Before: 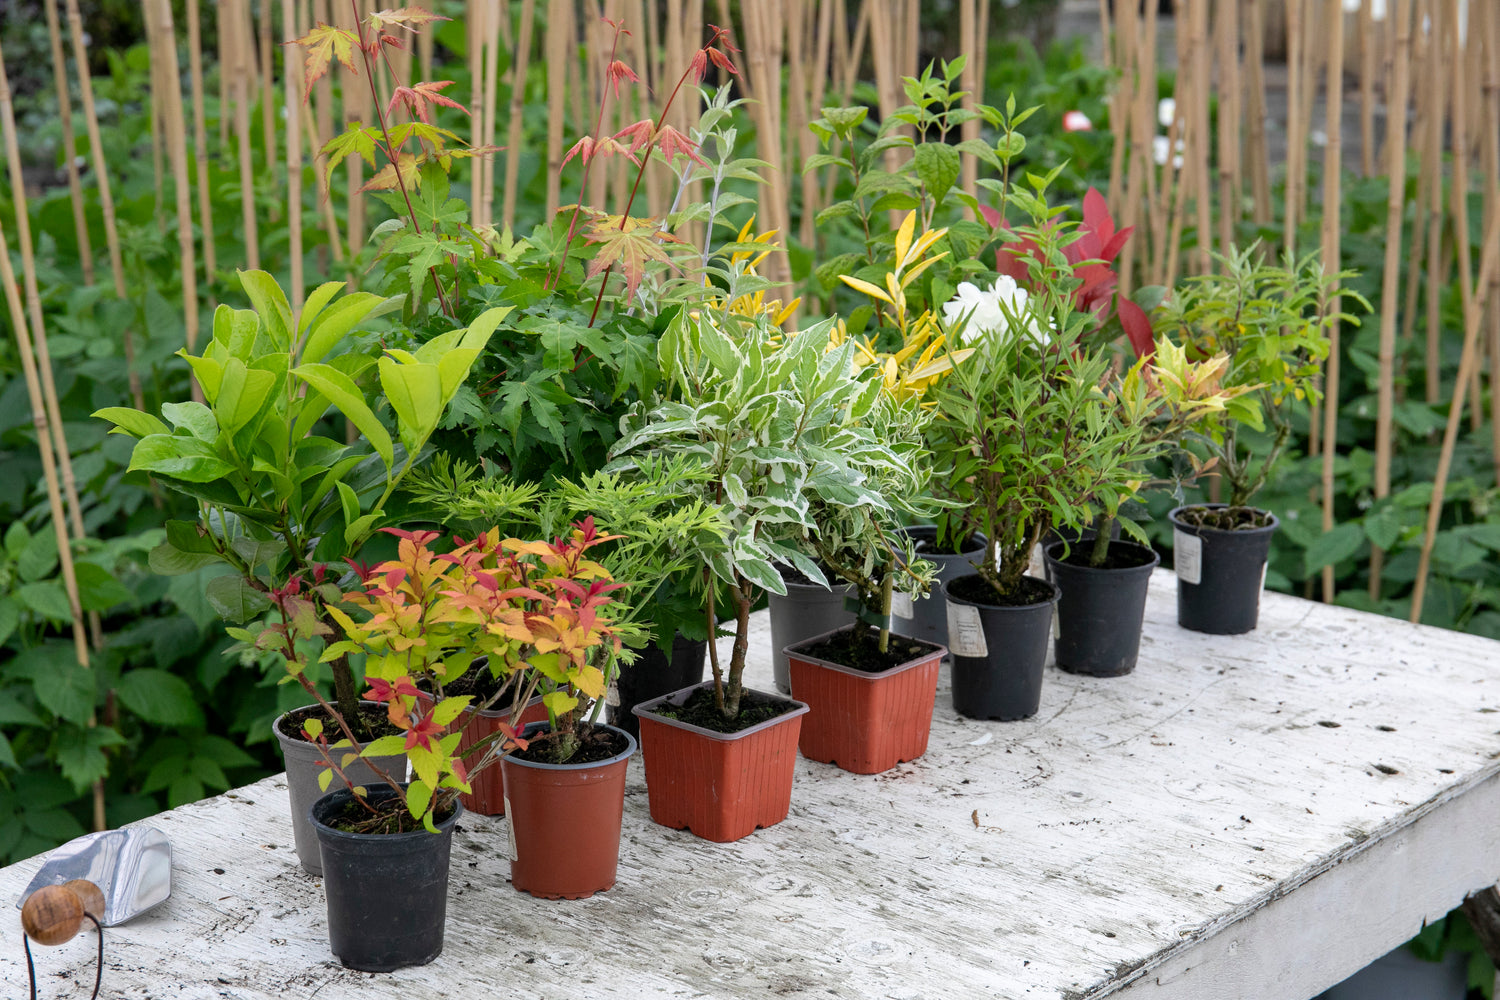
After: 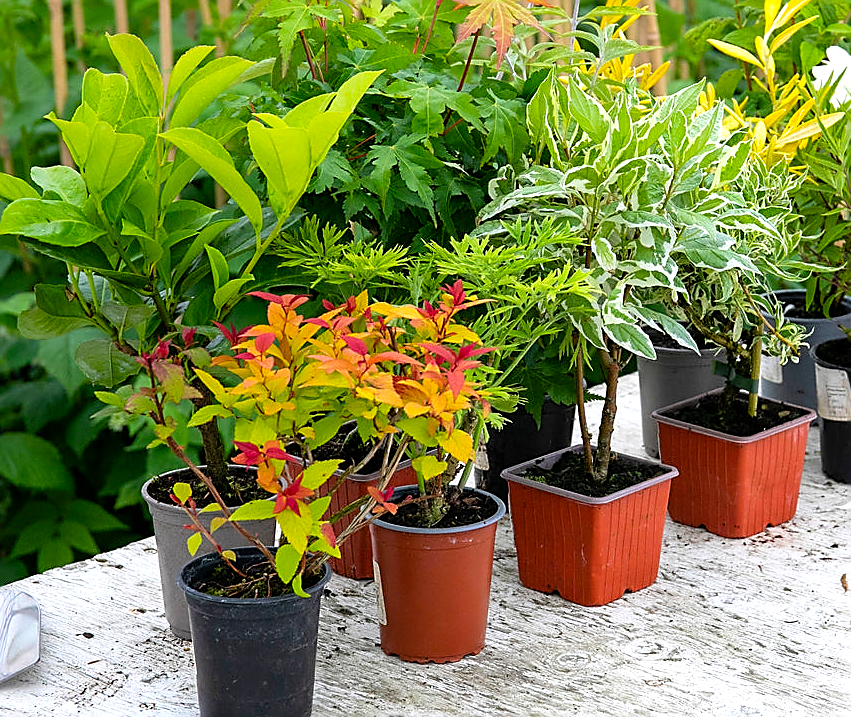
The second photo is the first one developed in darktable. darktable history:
sharpen: radius 1.411, amount 1.257, threshold 0.704
tone equalizer: -8 EV -0.382 EV, -7 EV -0.391 EV, -6 EV -0.37 EV, -5 EV -0.194 EV, -3 EV 0.257 EV, -2 EV 0.349 EV, -1 EV 0.399 EV, +0 EV 0.426 EV
crop: left 8.775%, top 23.612%, right 34.427%, bottom 4.669%
color balance rgb: power › luminance 3.453%, power › hue 232.82°, perceptual saturation grading › global saturation 25.325%, global vibrance 20%
